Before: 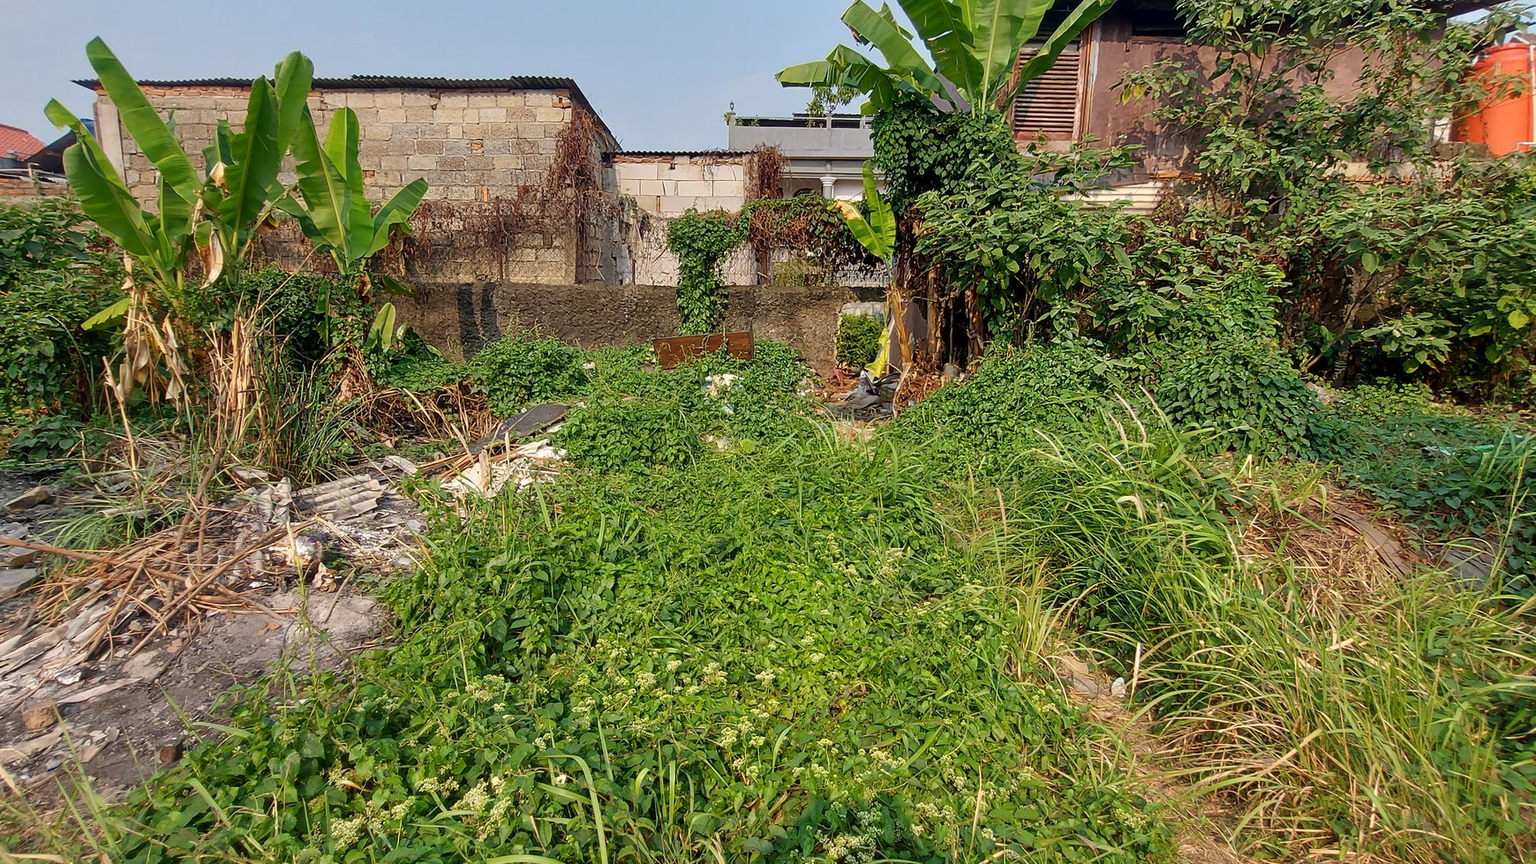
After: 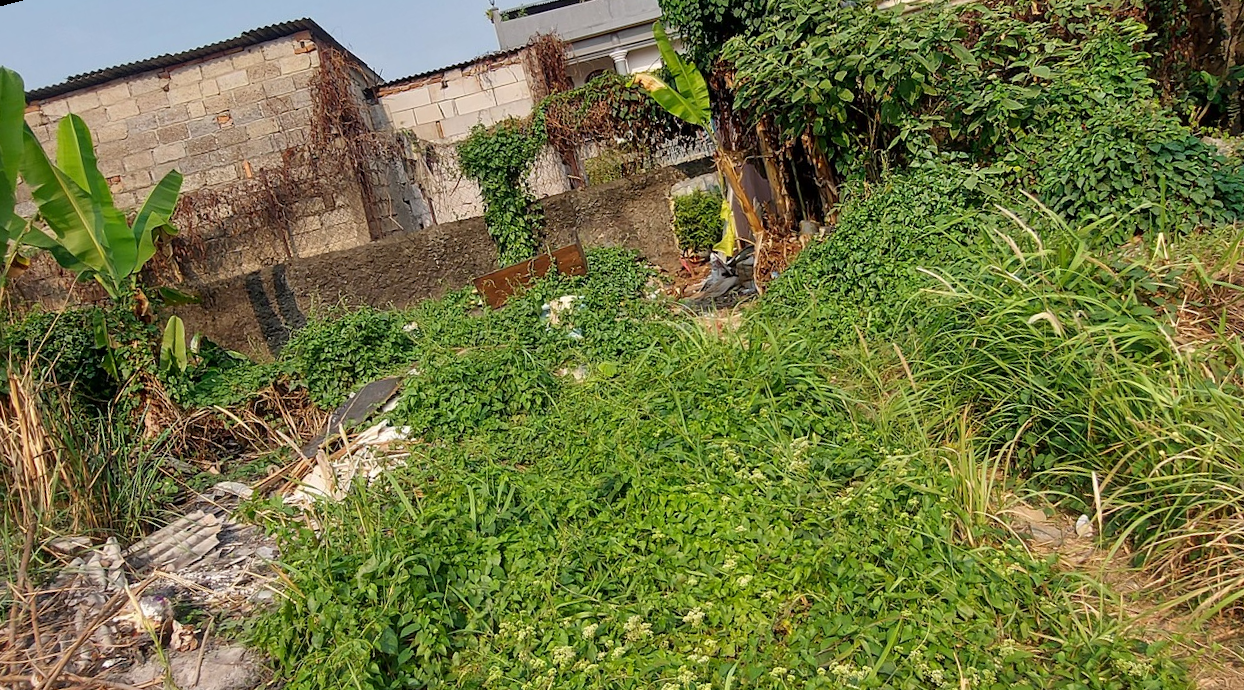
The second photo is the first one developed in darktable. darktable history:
rotate and perspective: rotation -14.8°, crop left 0.1, crop right 0.903, crop top 0.25, crop bottom 0.748
crop and rotate: left 9.597%, right 10.195%
